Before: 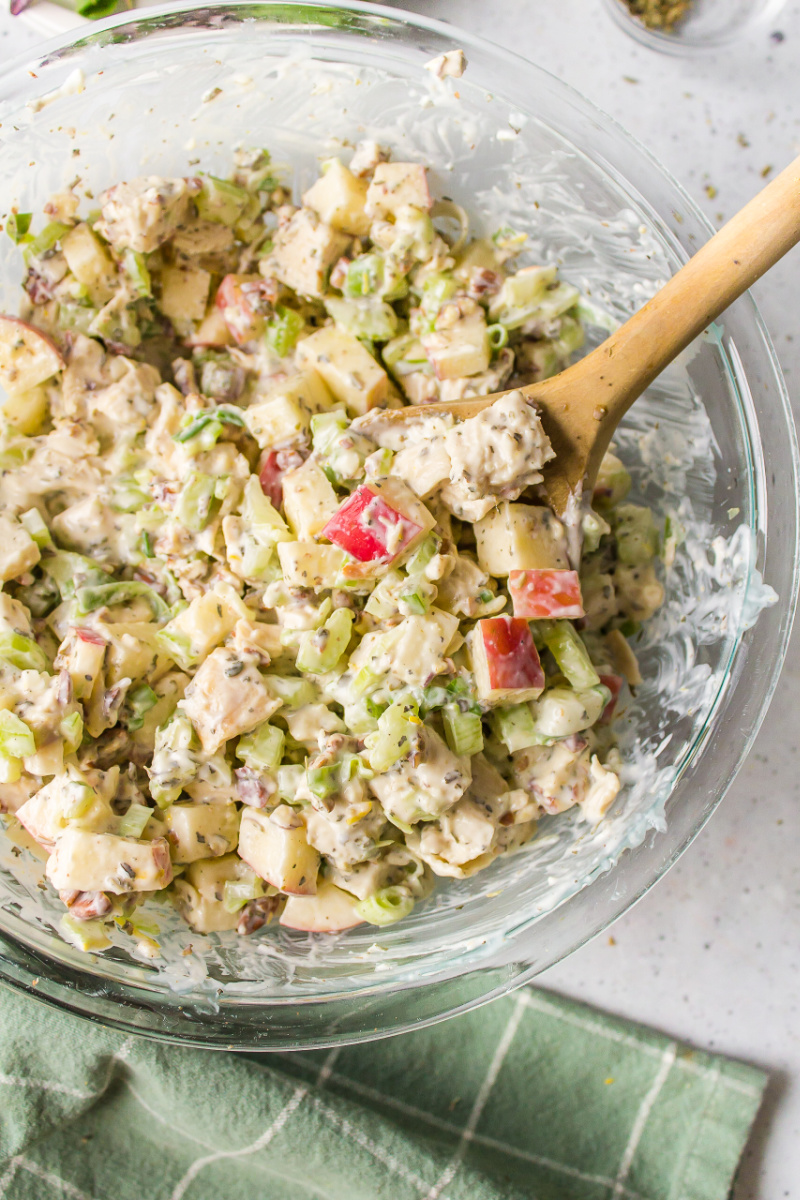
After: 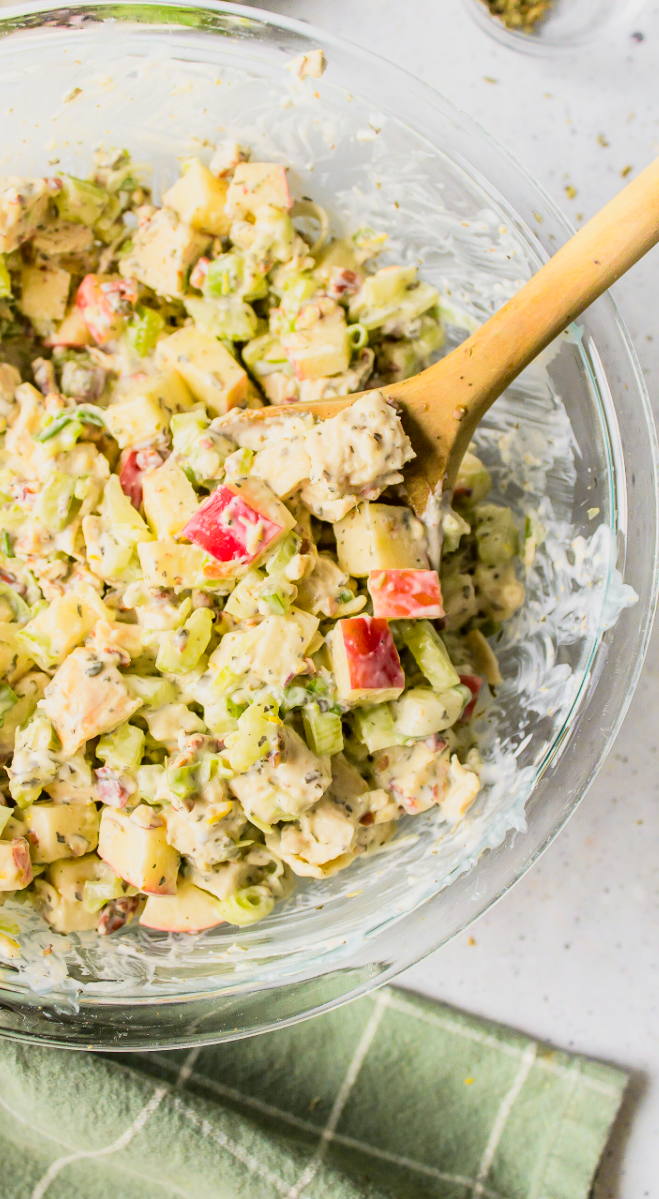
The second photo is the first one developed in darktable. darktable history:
tone curve: curves: ch0 [(0, 0.005) (0.103, 0.081) (0.196, 0.197) (0.391, 0.469) (0.491, 0.585) (0.638, 0.751) (0.822, 0.886) (0.997, 0.959)]; ch1 [(0, 0) (0.172, 0.123) (0.324, 0.253) (0.396, 0.388) (0.474, 0.479) (0.499, 0.498) (0.529, 0.528) (0.579, 0.614) (0.633, 0.677) (0.812, 0.856) (1, 1)]; ch2 [(0, 0) (0.411, 0.424) (0.459, 0.478) (0.5, 0.501) (0.517, 0.526) (0.553, 0.583) (0.609, 0.646) (0.708, 0.768) (0.839, 0.916) (1, 1)], color space Lab, independent channels, preserve colors none
exposure: black level correction 0.001, exposure -0.2 EV, compensate highlight preservation false
crop: left 17.582%, bottom 0.031%
